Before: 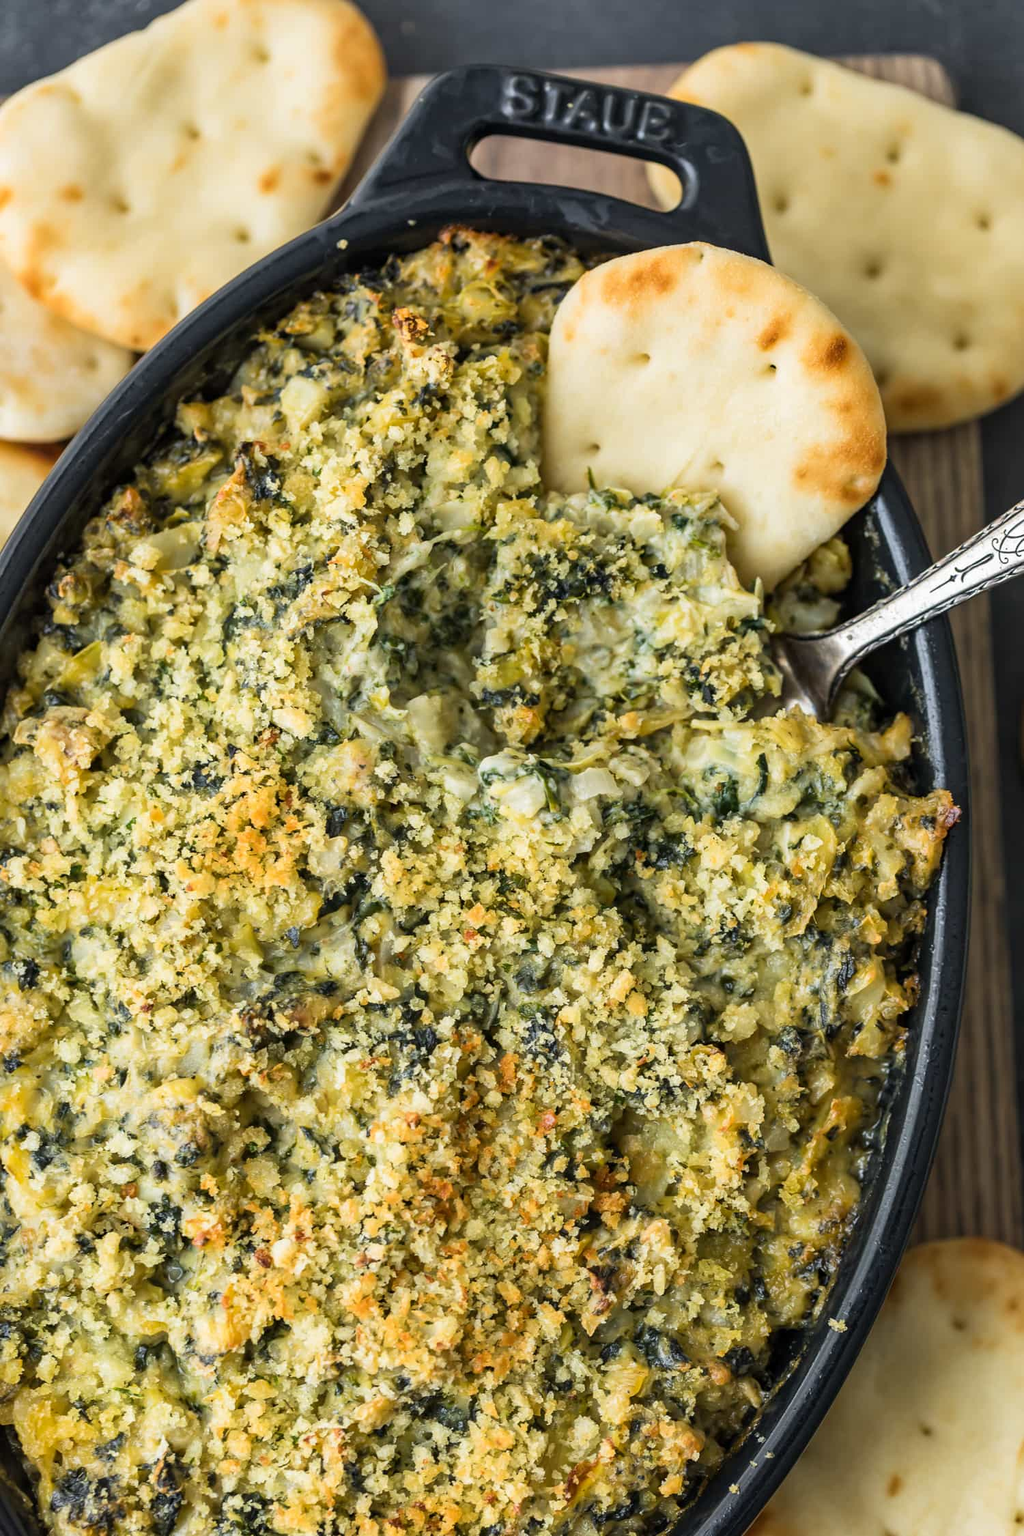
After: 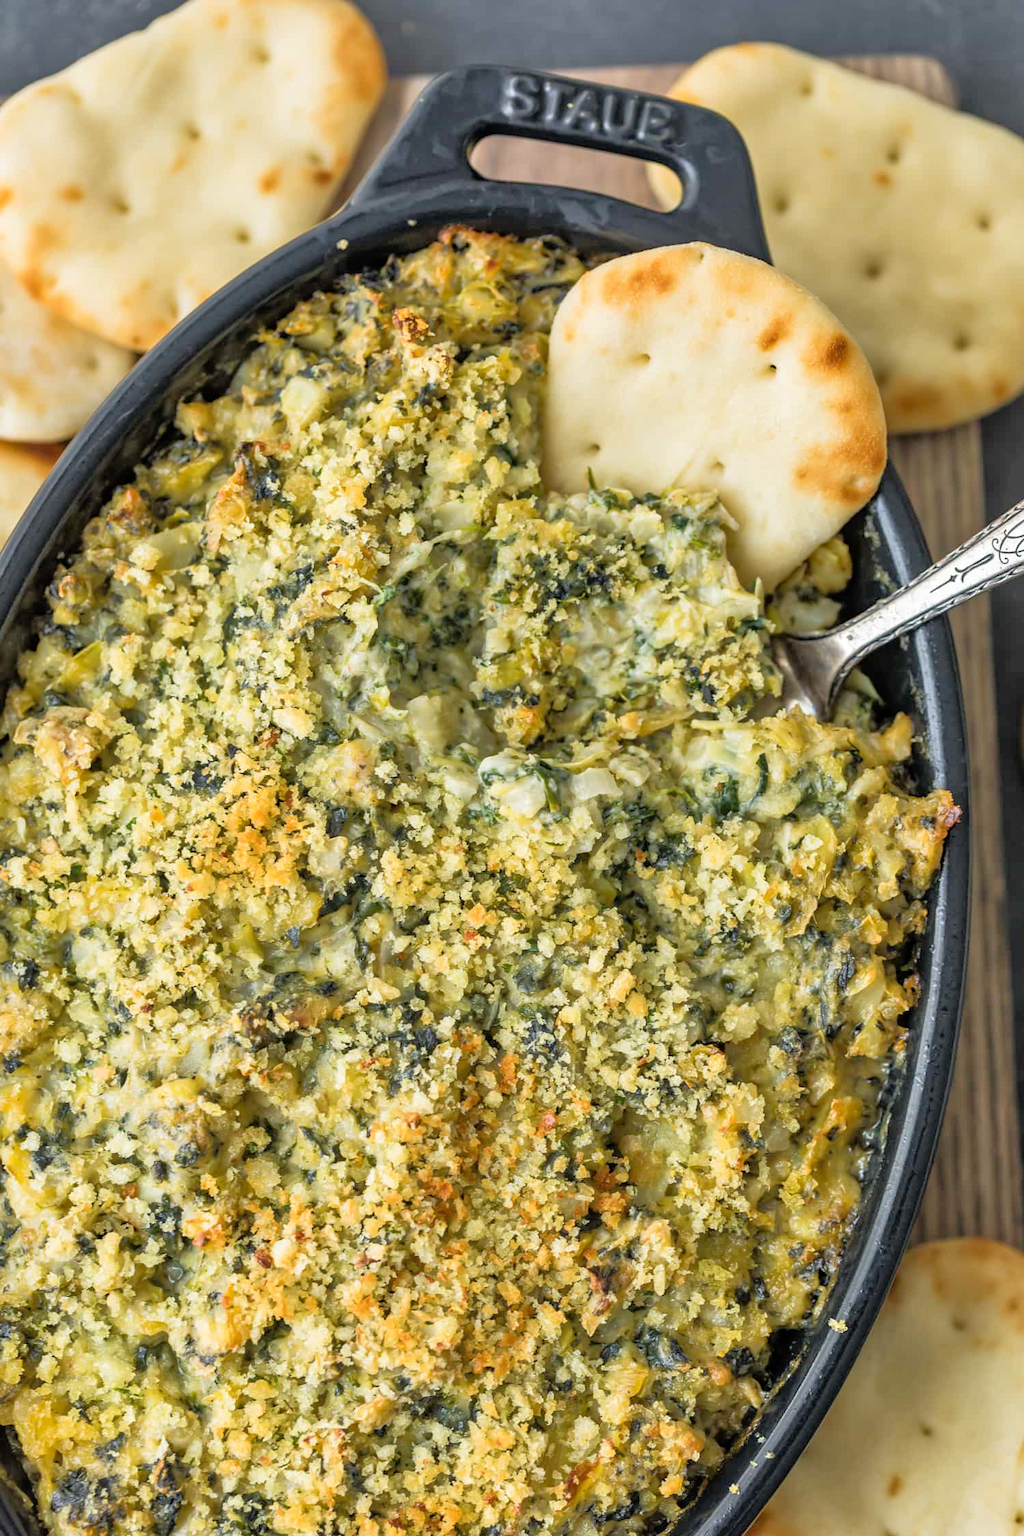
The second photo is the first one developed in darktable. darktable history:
tone equalizer: -7 EV 0.154 EV, -6 EV 0.561 EV, -5 EV 1.14 EV, -4 EV 1.33 EV, -3 EV 1.15 EV, -2 EV 0.6 EV, -1 EV 0.156 EV
